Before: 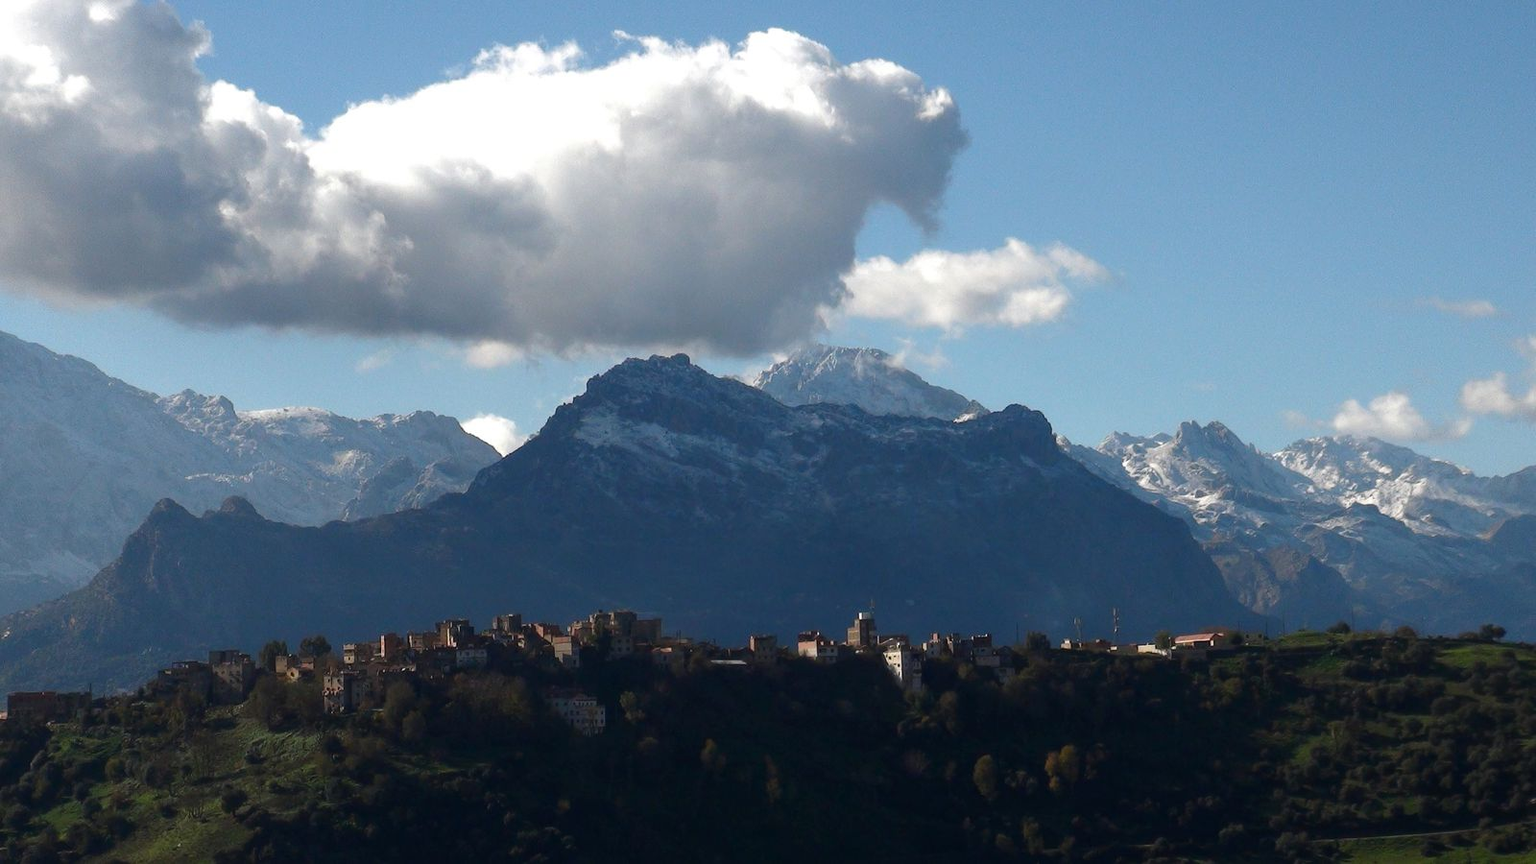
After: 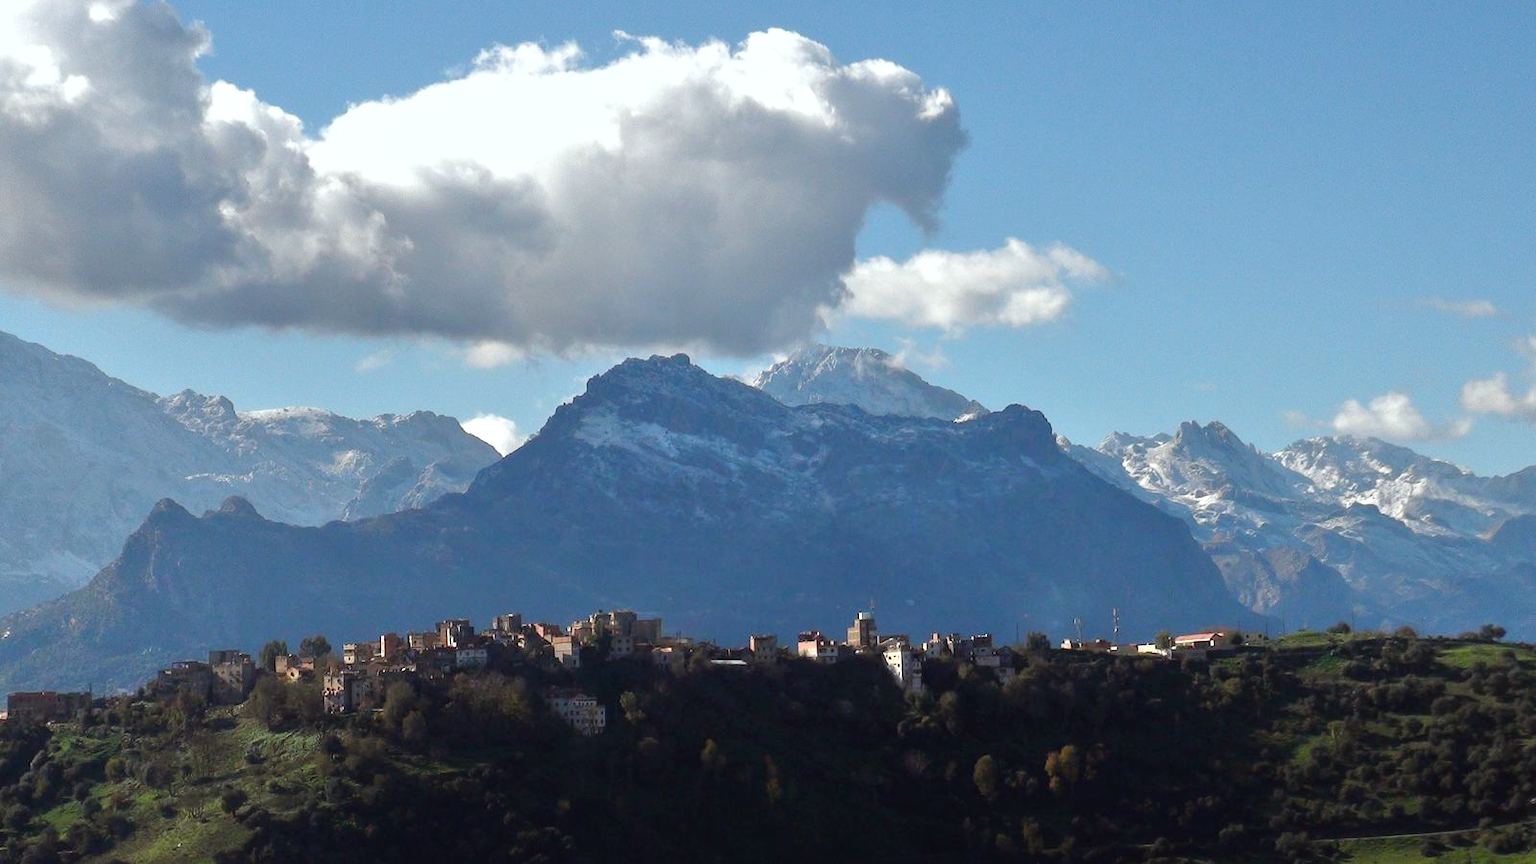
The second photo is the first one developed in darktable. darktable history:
color correction: highlights a* -2.73, highlights b* -2.09, shadows a* 2.41, shadows b* 2.73
tone equalizer: -7 EV 0.15 EV, -6 EV 0.6 EV, -5 EV 1.15 EV, -4 EV 1.33 EV, -3 EV 1.15 EV, -2 EV 0.6 EV, -1 EV 0.15 EV, mask exposure compensation -0.5 EV
